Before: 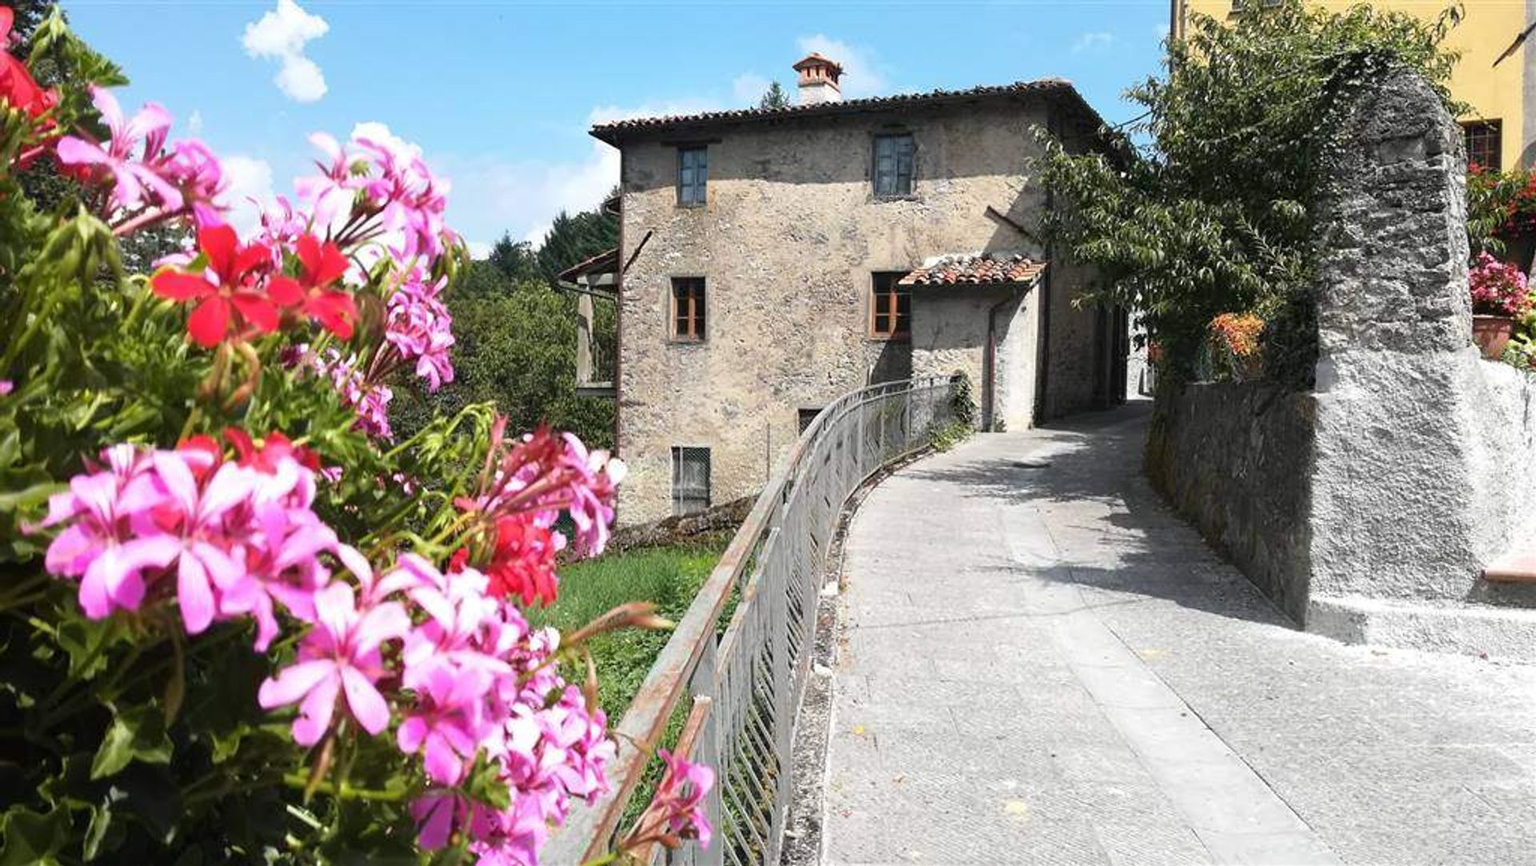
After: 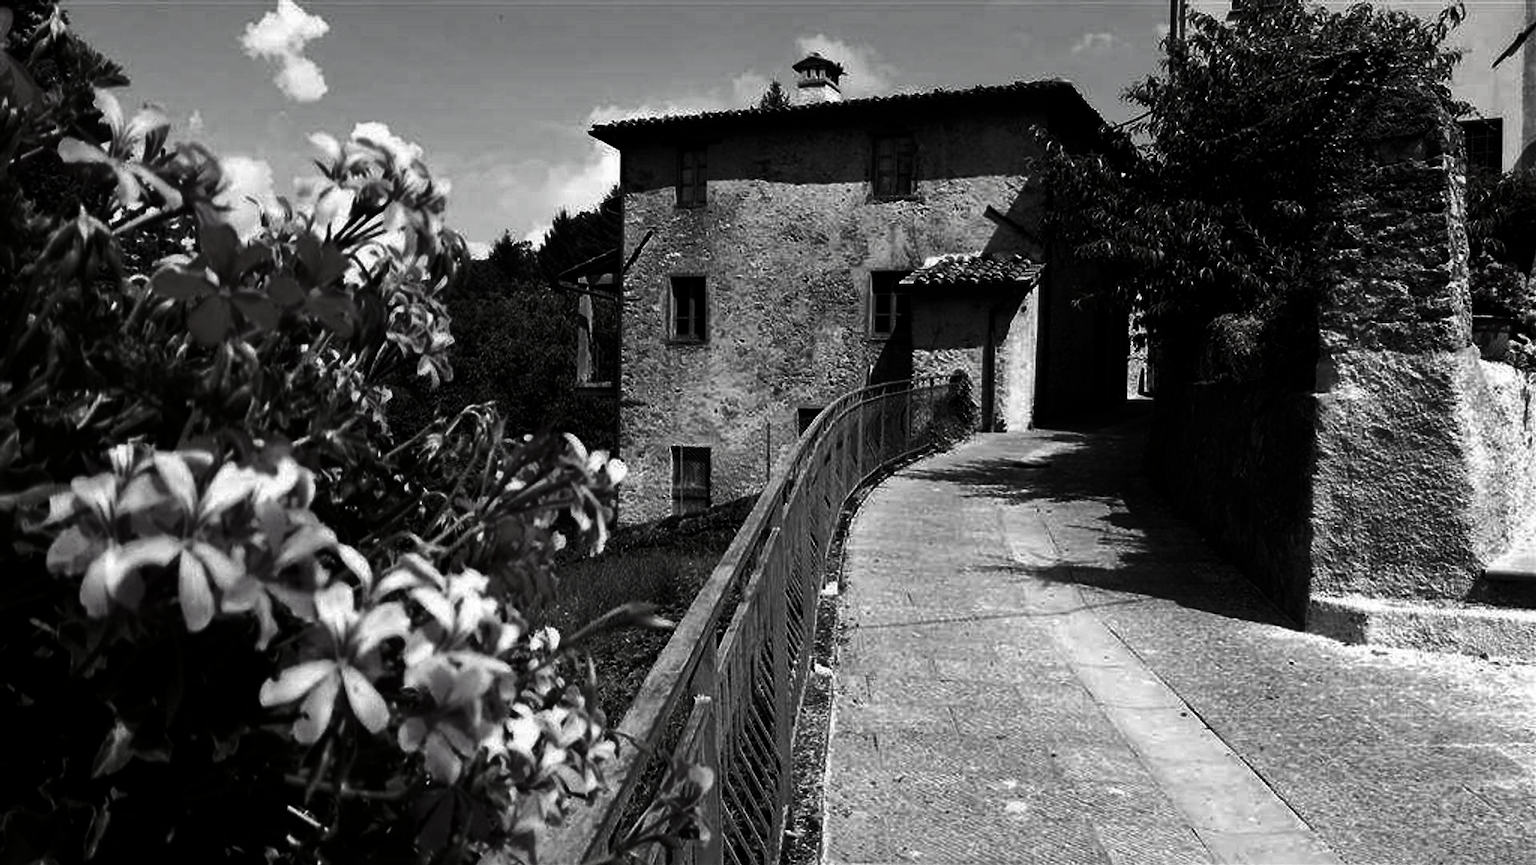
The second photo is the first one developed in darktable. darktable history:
contrast brightness saturation: contrast 0.024, brightness -0.999, saturation -0.982
